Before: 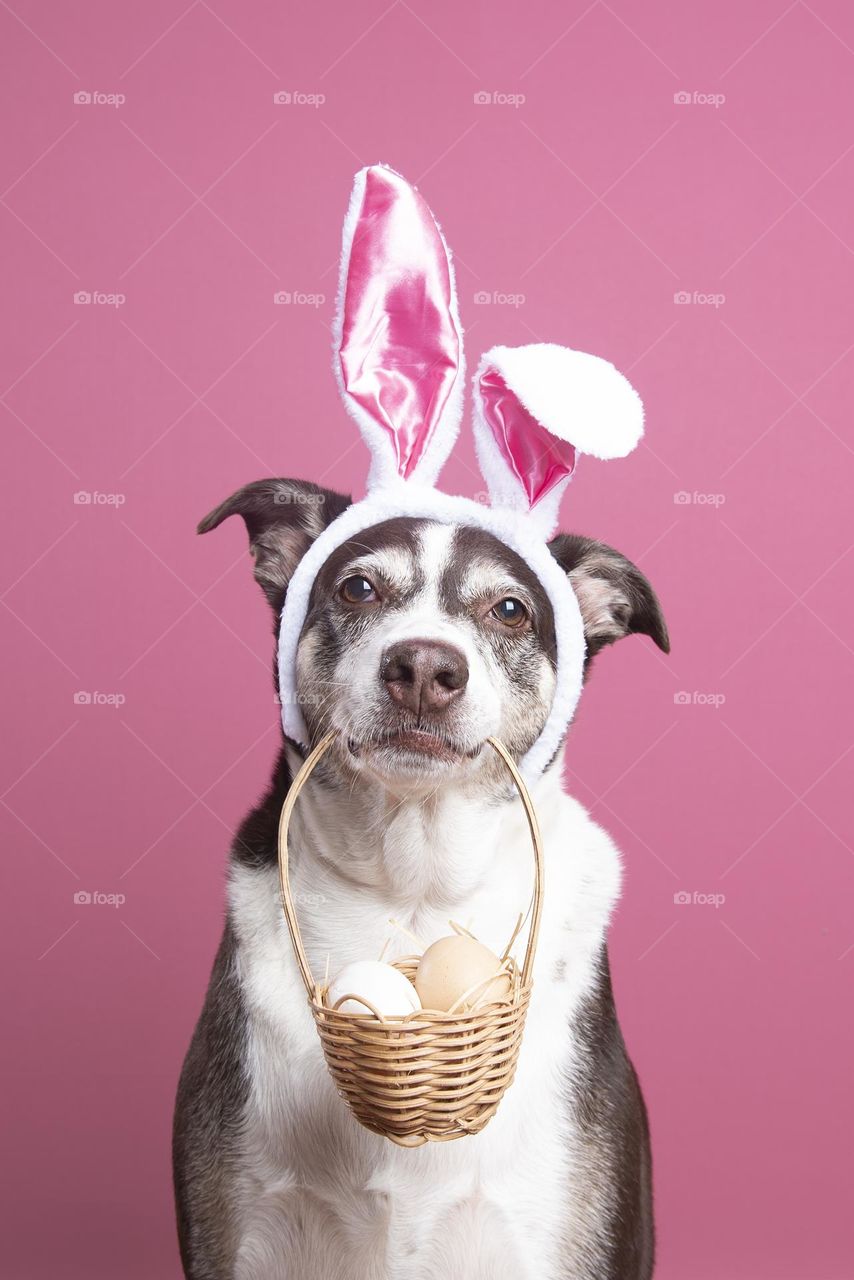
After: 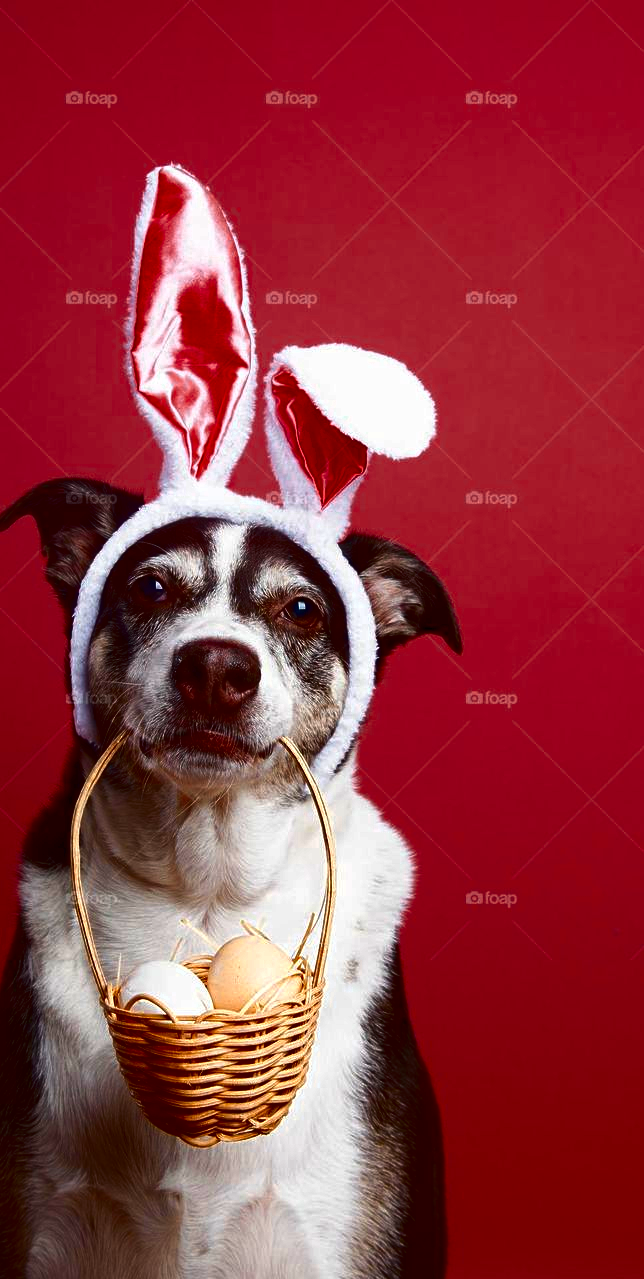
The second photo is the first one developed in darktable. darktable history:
color balance rgb: perceptual saturation grading › global saturation 0.28%, global vibrance 15.195%
color zones: curves: ch0 [(0.018, 0.548) (0.197, 0.654) (0.425, 0.447) (0.605, 0.658) (0.732, 0.579)]; ch1 [(0.105, 0.531) (0.224, 0.531) (0.386, 0.39) (0.618, 0.456) (0.732, 0.456) (0.956, 0.421)]; ch2 [(0.039, 0.583) (0.215, 0.465) (0.399, 0.544) (0.465, 0.548) (0.614, 0.447) (0.724, 0.43) (0.882, 0.623) (0.956, 0.632)]
contrast brightness saturation: brightness -0.99, saturation 0.987
crop and rotate: left 24.574%
